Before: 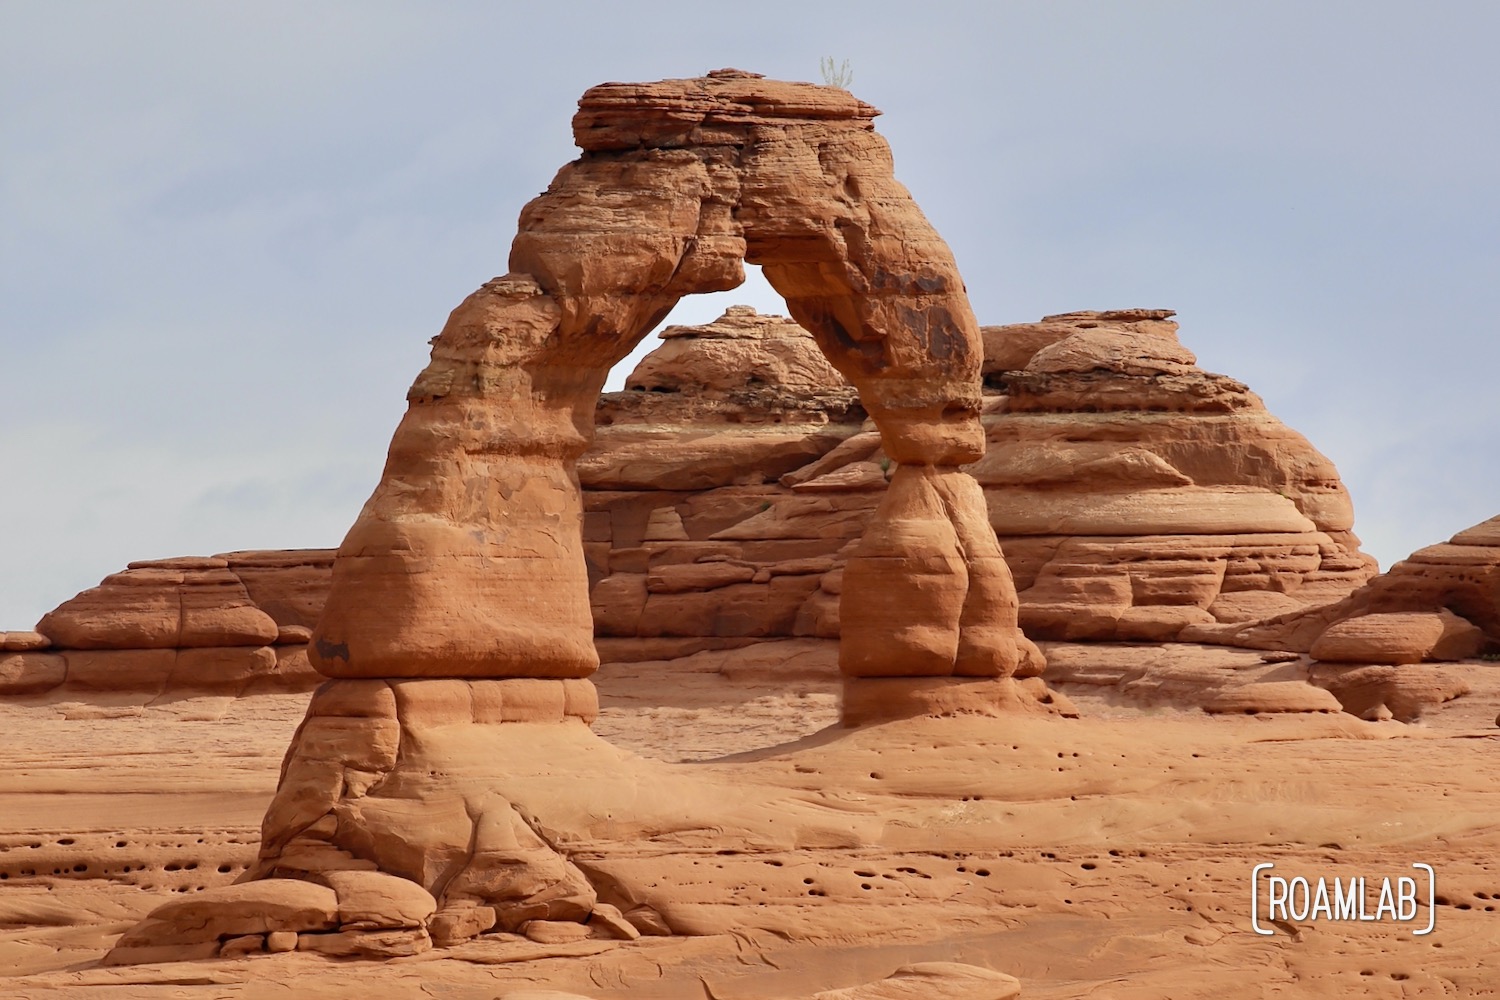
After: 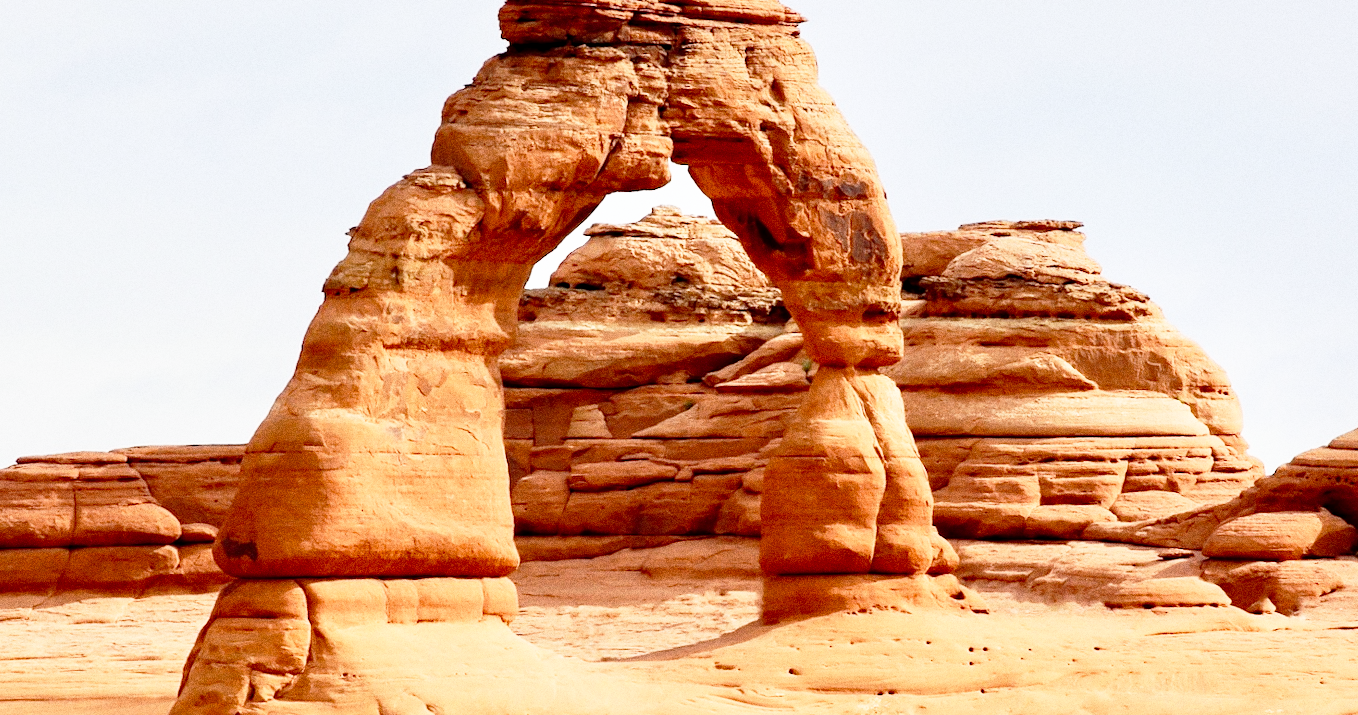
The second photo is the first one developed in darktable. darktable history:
rotate and perspective: rotation 0.679°, lens shift (horizontal) 0.136, crop left 0.009, crop right 0.991, crop top 0.078, crop bottom 0.95
crop: left 8.155%, top 6.611%, bottom 15.385%
grain: coarseness 0.09 ISO, strength 40%
exposure: black level correction 0.004, exposure 0.014 EV, compensate highlight preservation false
base curve: curves: ch0 [(0, 0) (0.012, 0.01) (0.073, 0.168) (0.31, 0.711) (0.645, 0.957) (1, 1)], preserve colors none
